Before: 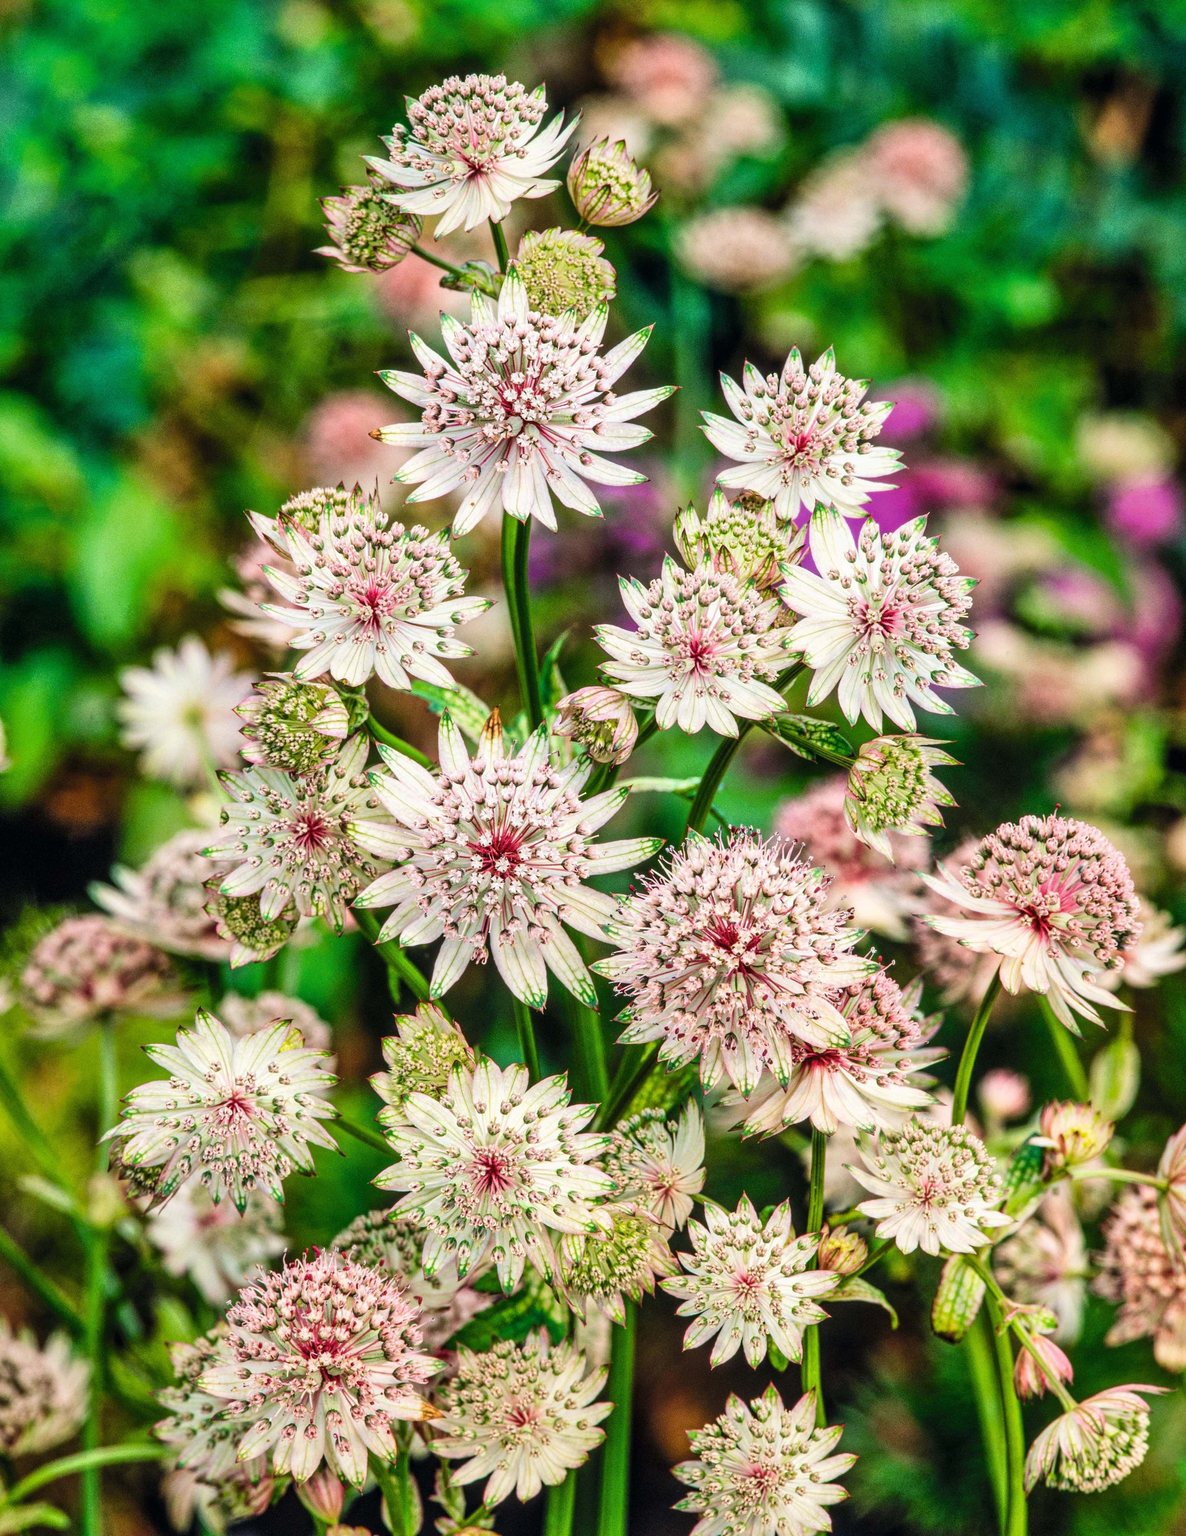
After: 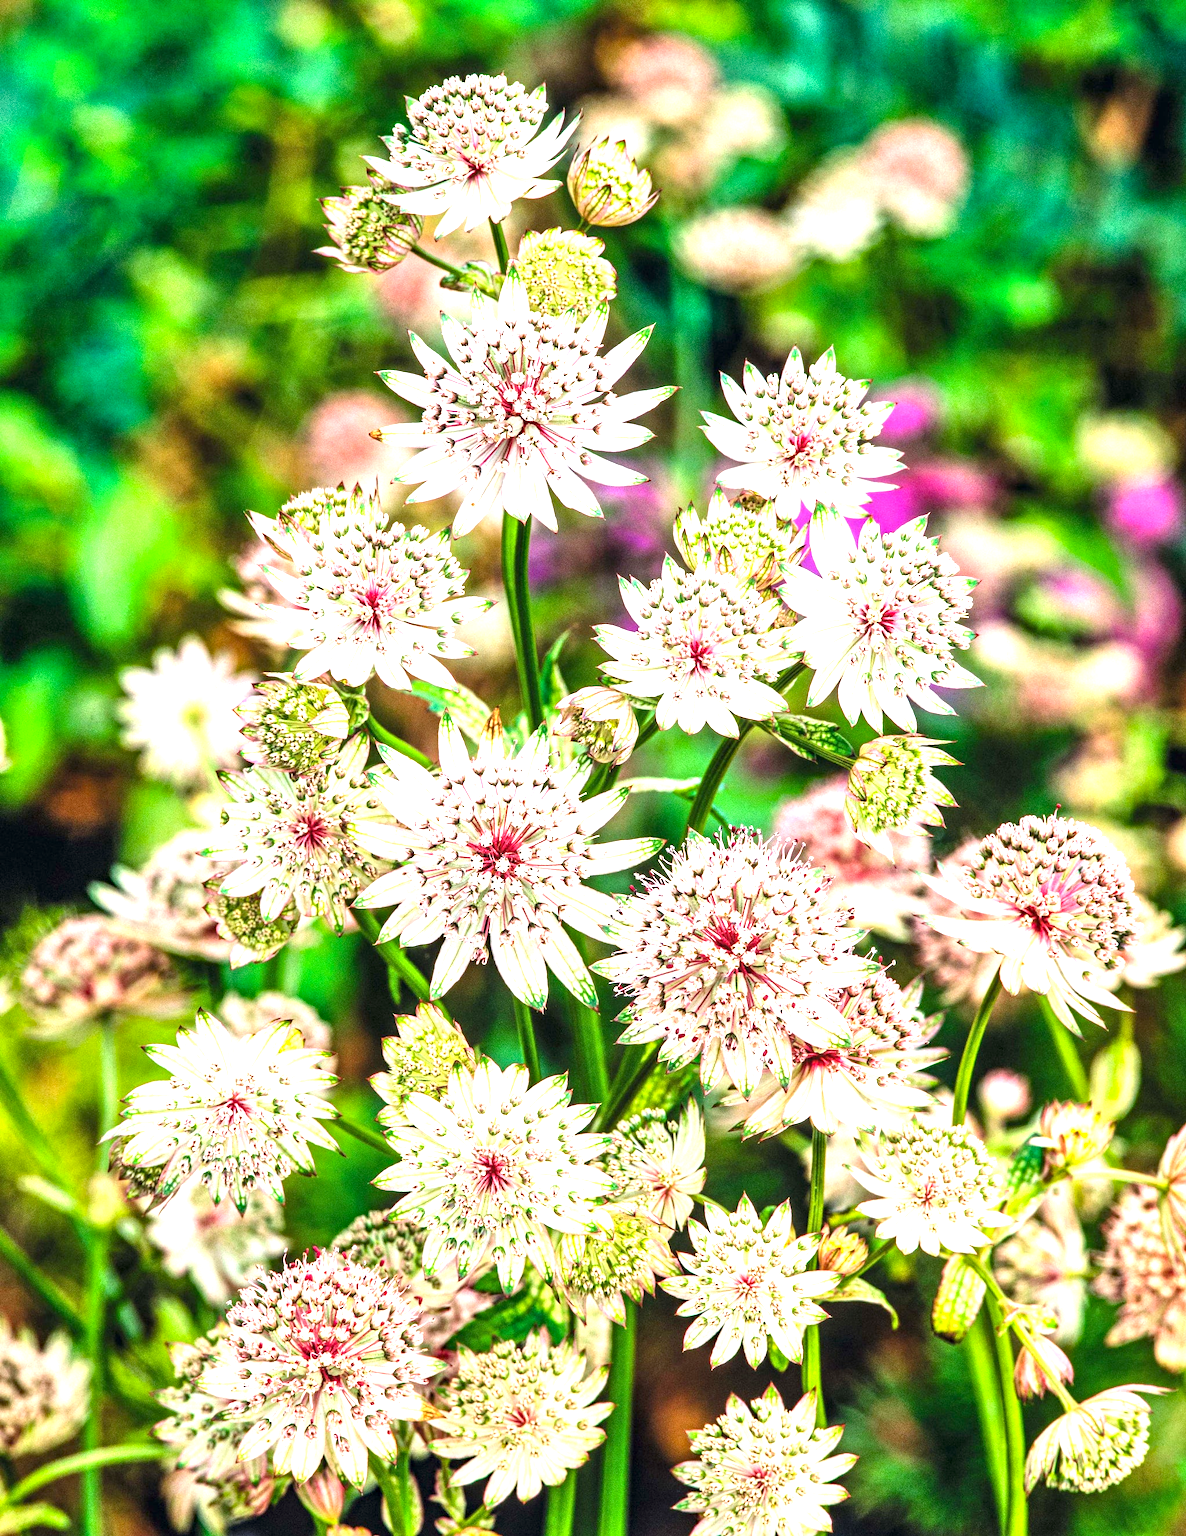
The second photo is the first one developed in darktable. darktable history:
haze removal: compatibility mode true, adaptive false
exposure: black level correction 0, exposure 1.2 EV, compensate exposure bias true, compensate highlight preservation false
